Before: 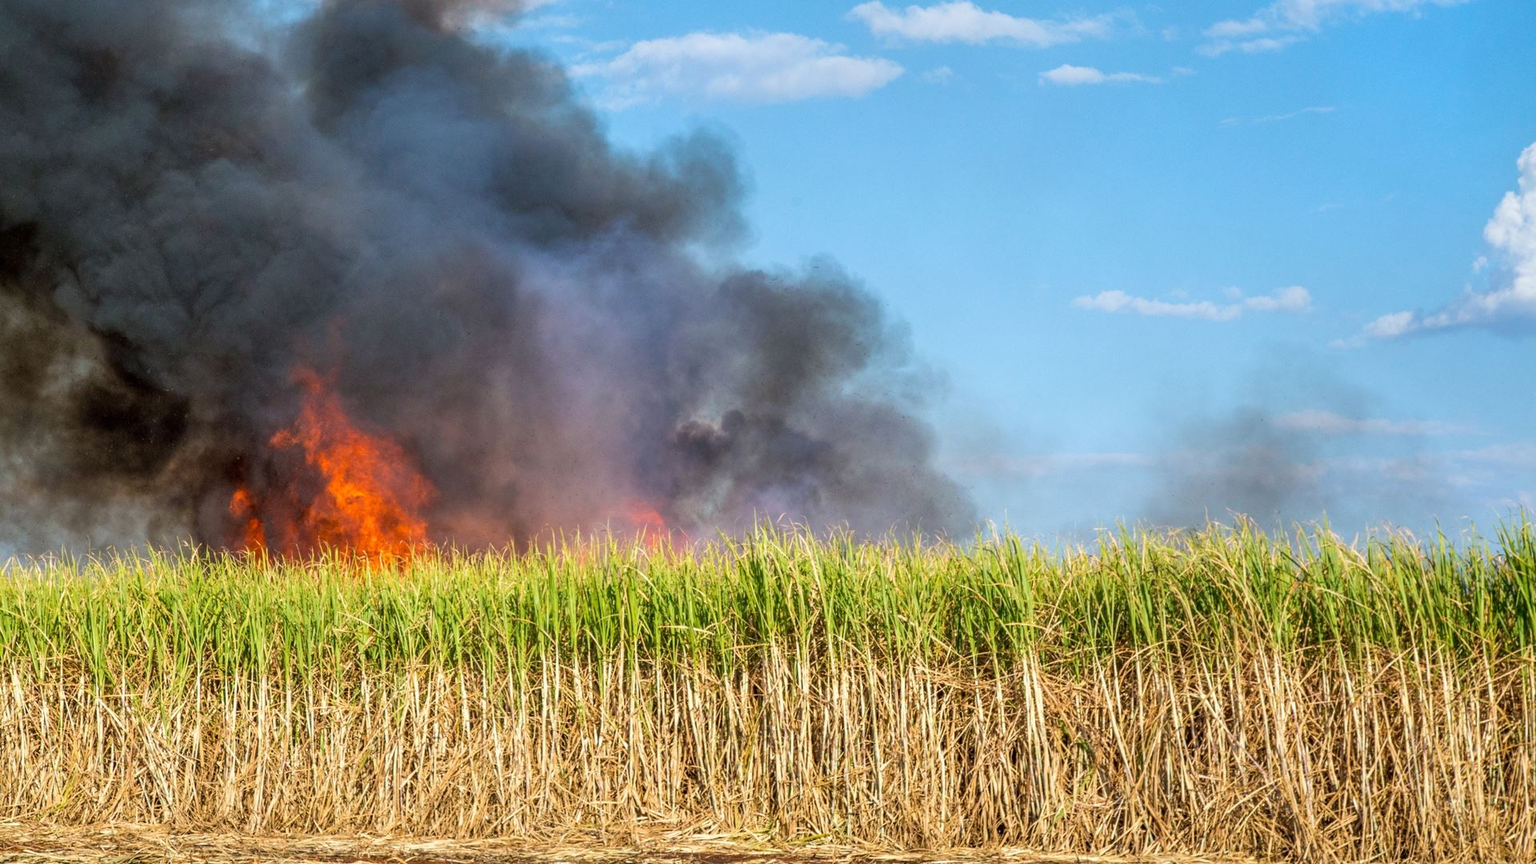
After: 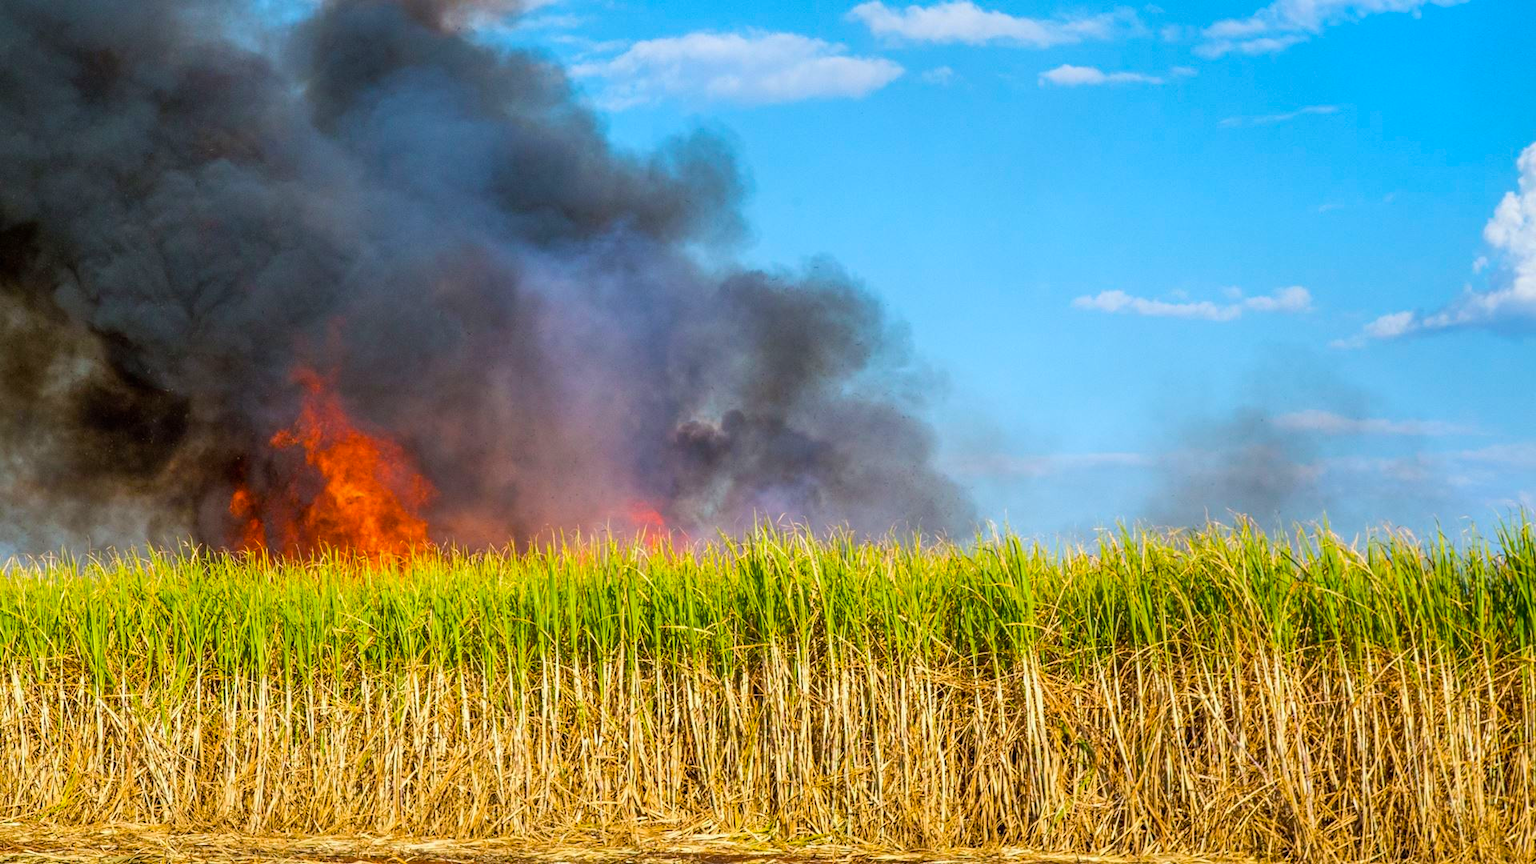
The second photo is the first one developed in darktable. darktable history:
contrast equalizer: y [[0.5, 0.5, 0.472, 0.5, 0.5, 0.5], [0.5 ×6], [0.5 ×6], [0 ×6], [0 ×6]]
color balance rgb: shadows lift › luminance -9.649%, perceptual saturation grading › global saturation 31.27%, global vibrance 20%
